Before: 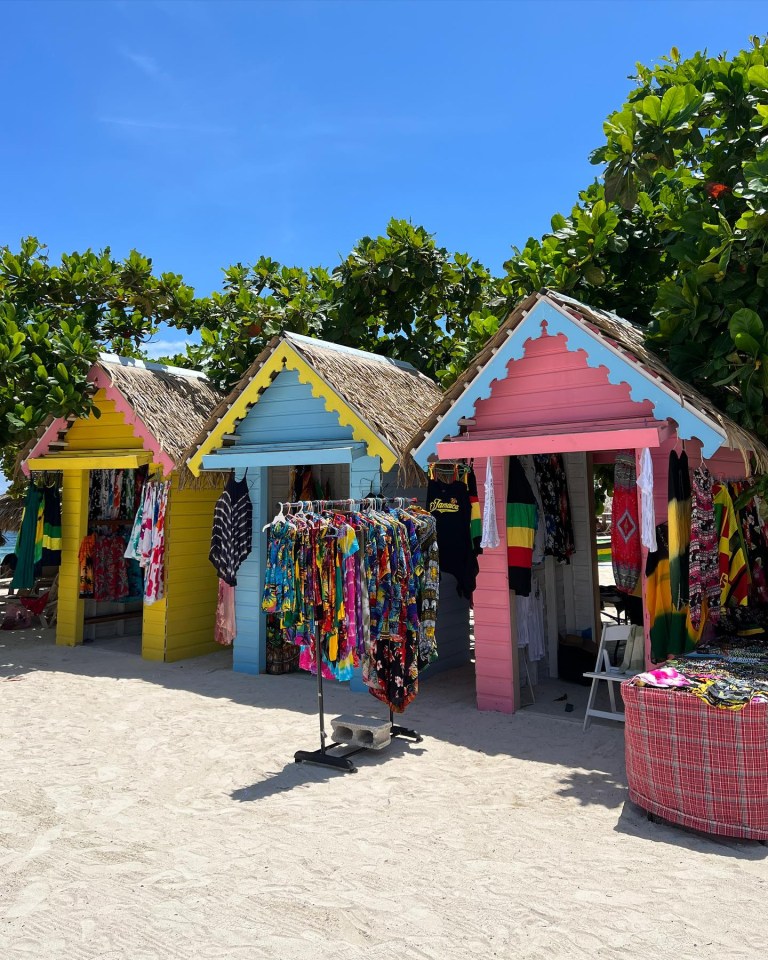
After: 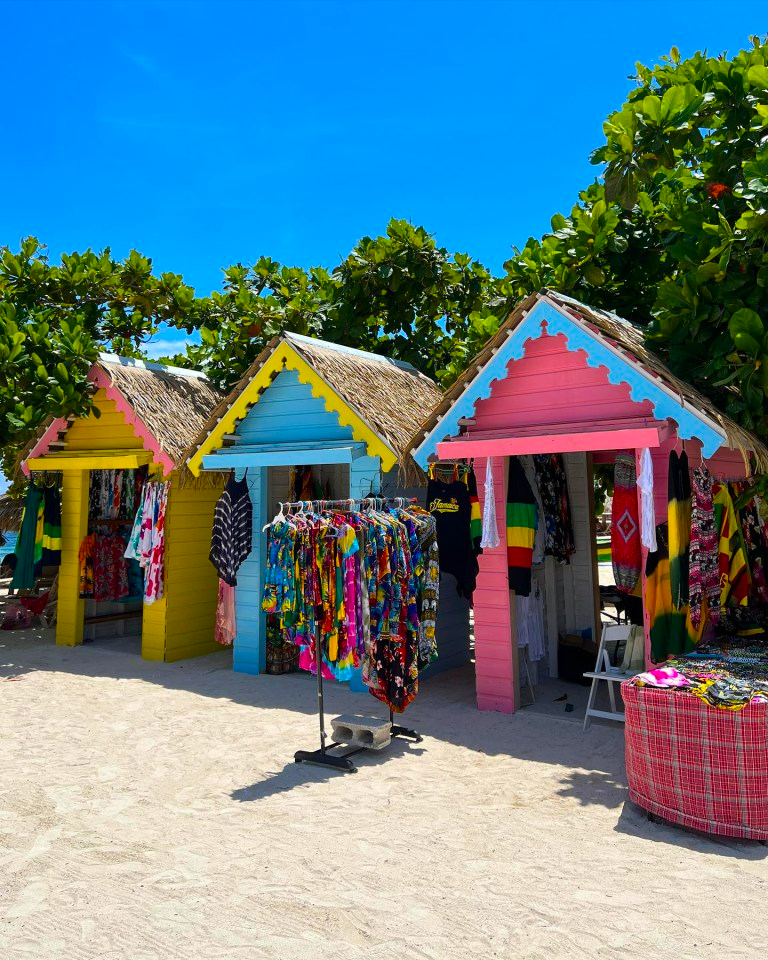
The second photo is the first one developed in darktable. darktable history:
color balance rgb: shadows lift › chroma 0.984%, shadows lift › hue 114.14°, linear chroma grading › global chroma 24.939%, perceptual saturation grading › global saturation 19.403%
